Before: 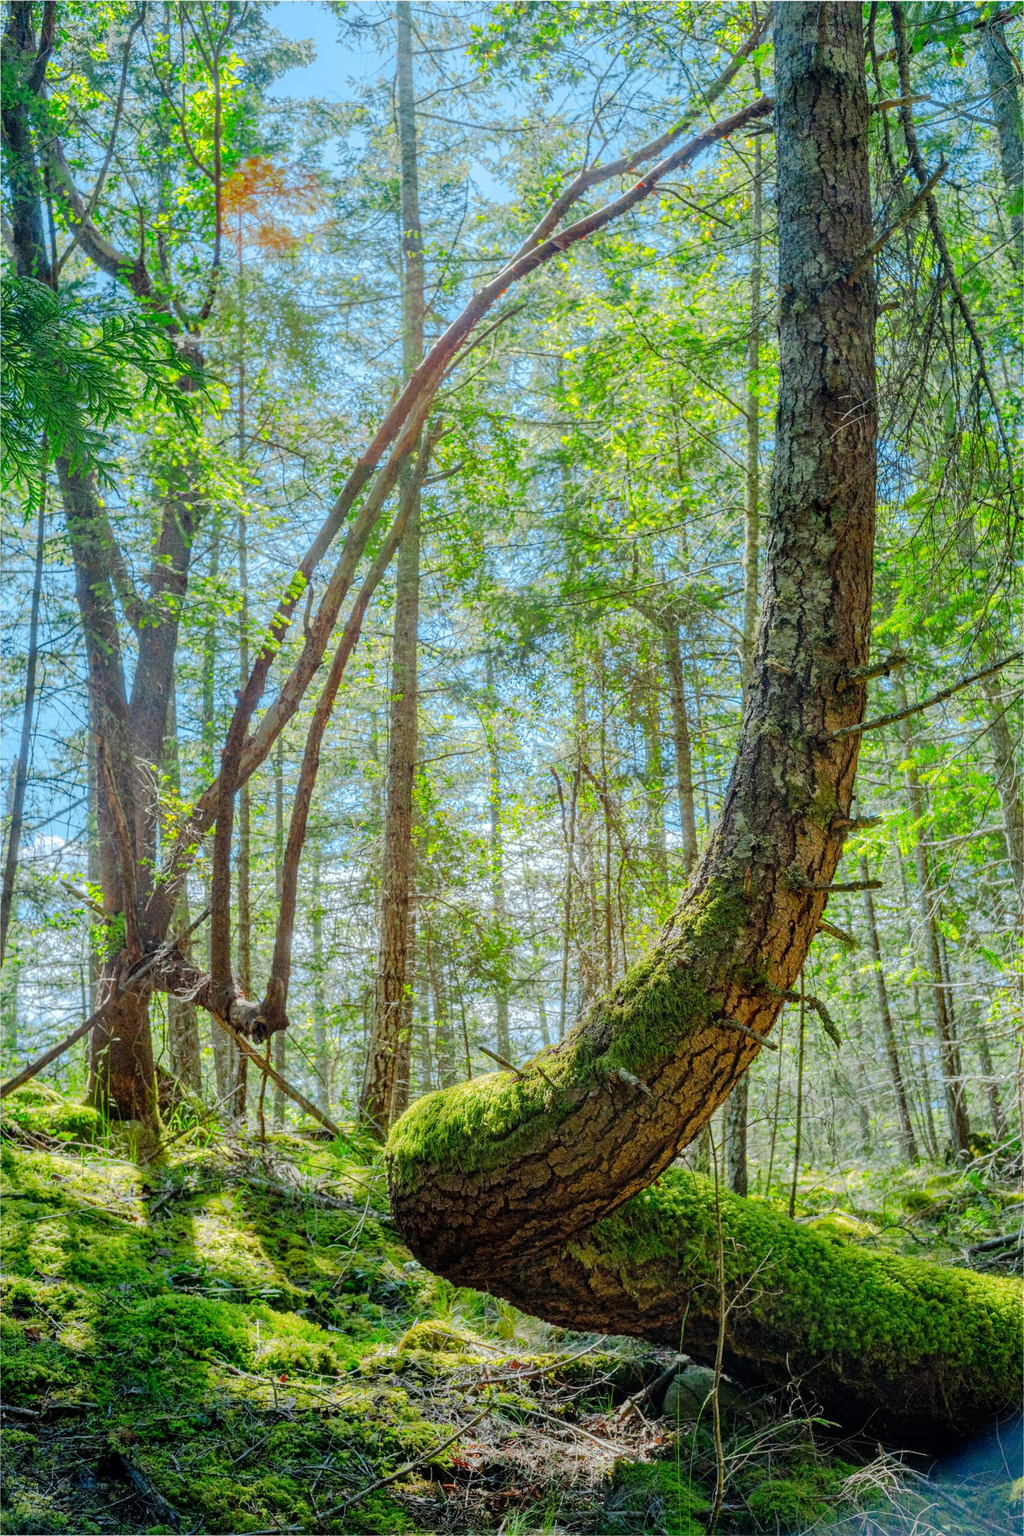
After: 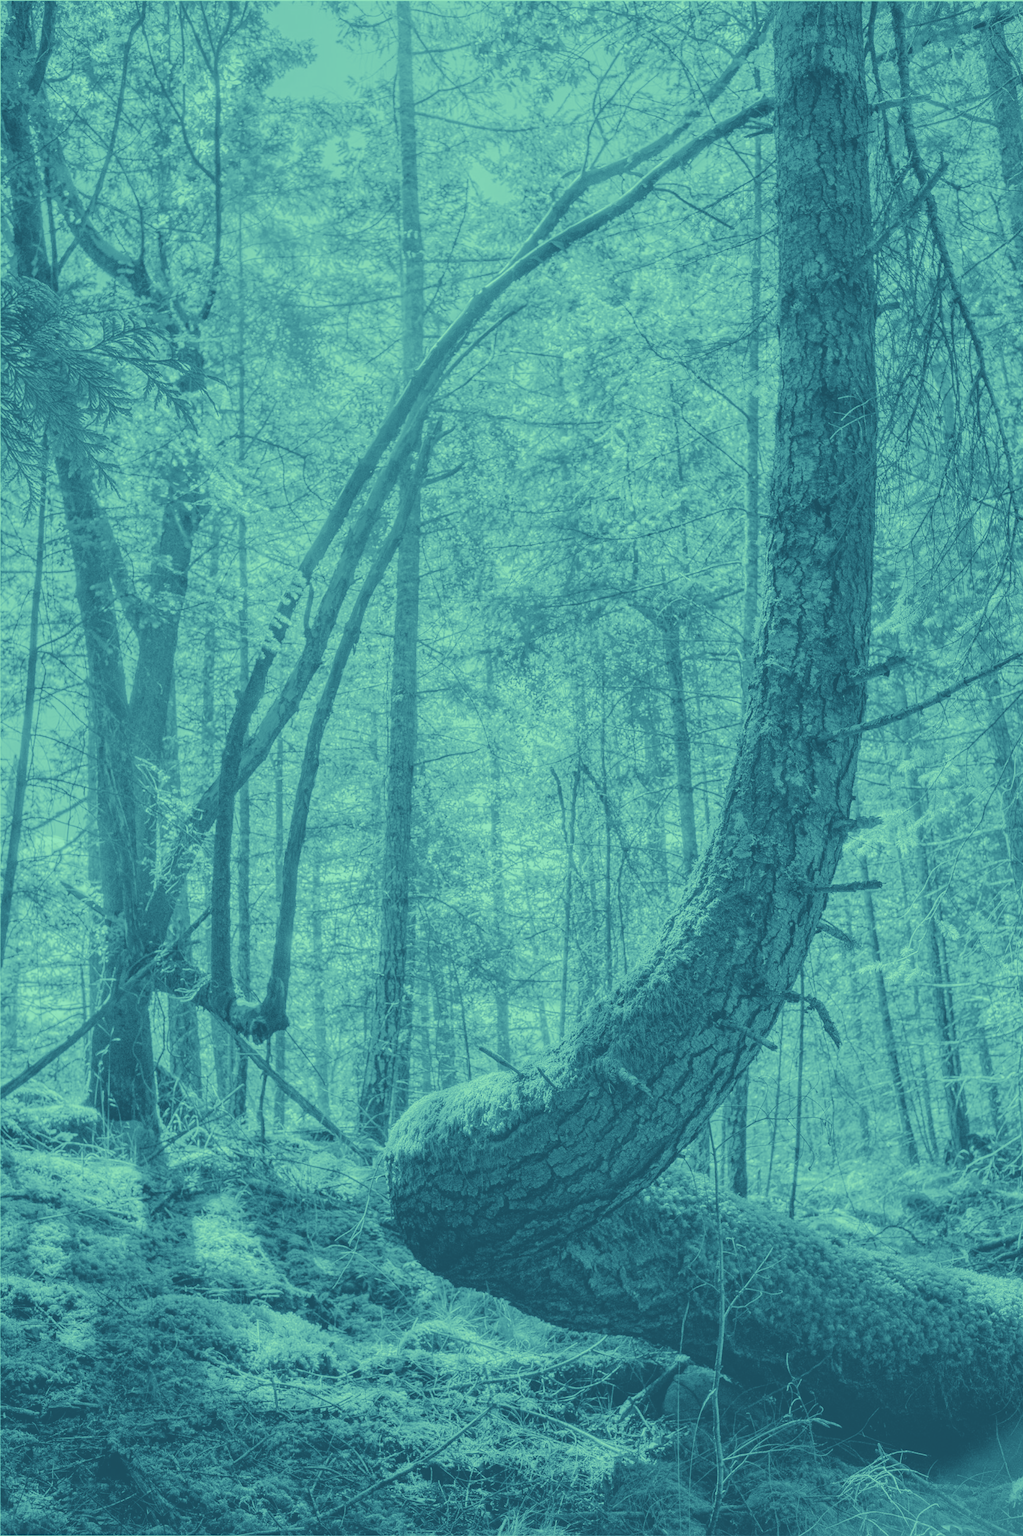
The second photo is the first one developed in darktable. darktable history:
split-toning: shadows › hue 212.4°, balance -70
colorize: hue 147.6°, saturation 65%, lightness 21.64%
contrast brightness saturation: contrast 0.08, saturation 0.02
